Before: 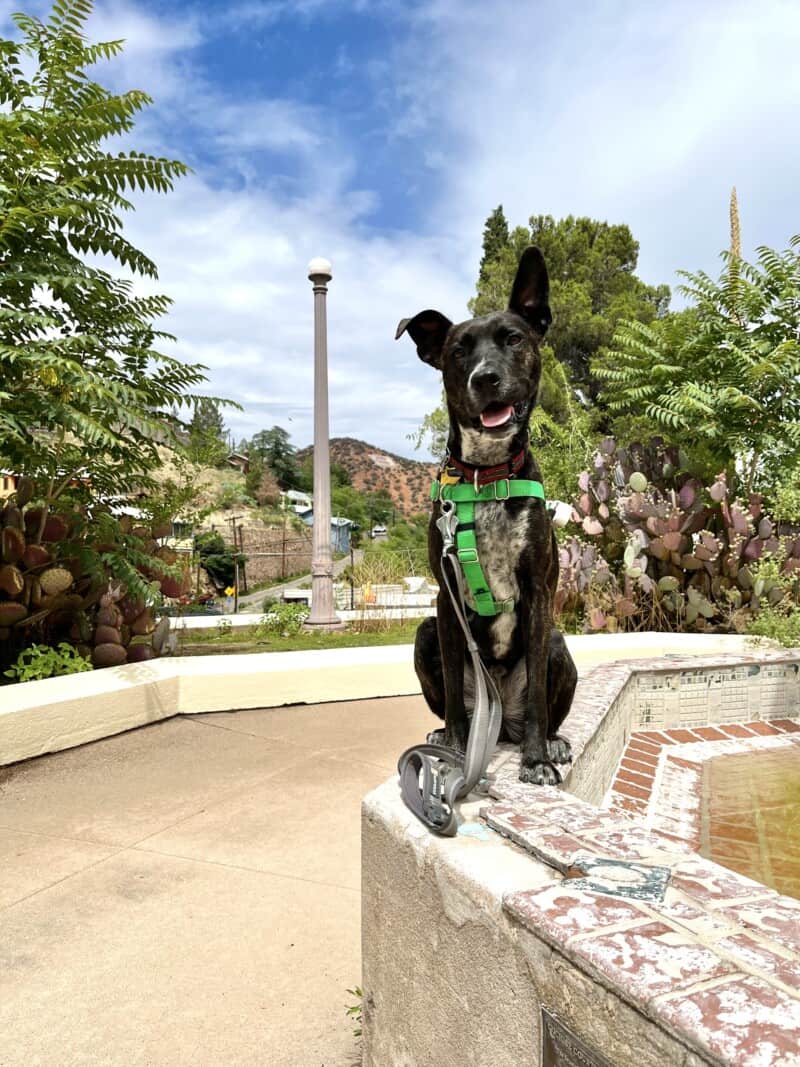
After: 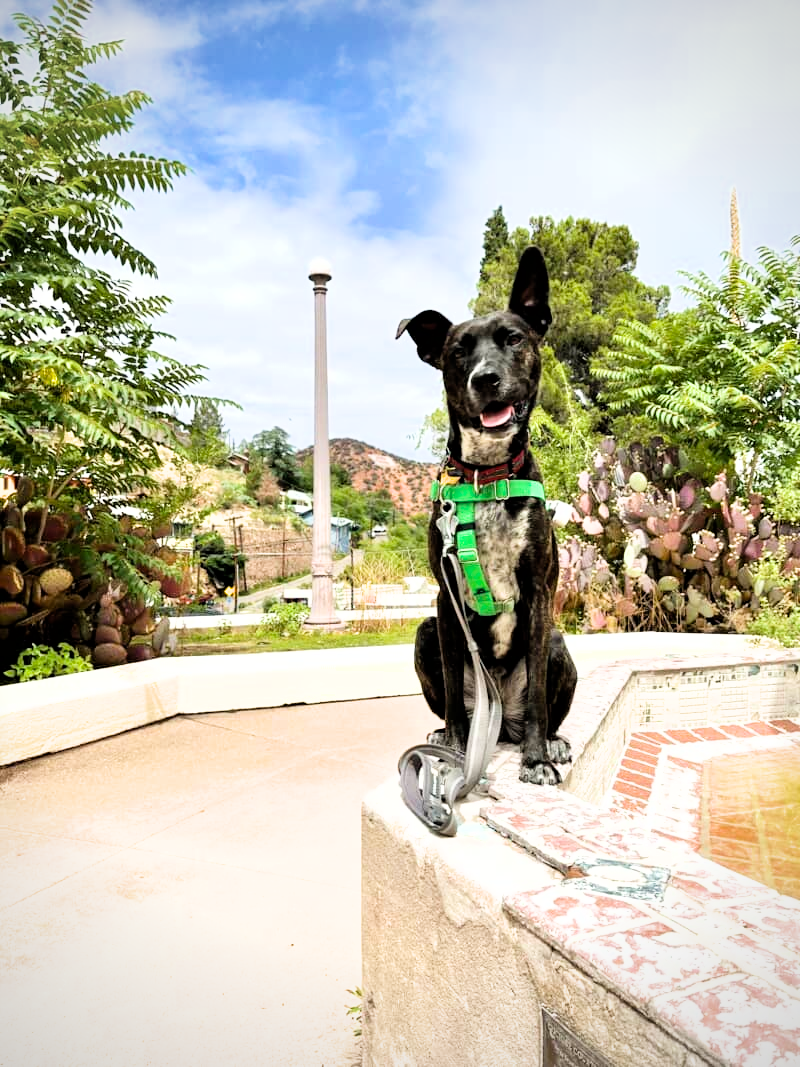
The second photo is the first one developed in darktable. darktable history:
exposure: black level correction 0, exposure 1 EV, compensate exposure bias true, compensate highlight preservation false
filmic rgb: black relative exposure -11.94 EV, white relative exposure 5.46 EV, threshold 3.04 EV, hardness 4.48, latitude 49.61%, contrast 1.144, enable highlight reconstruction true
vignetting: fall-off radius 63.51%, unbound false
